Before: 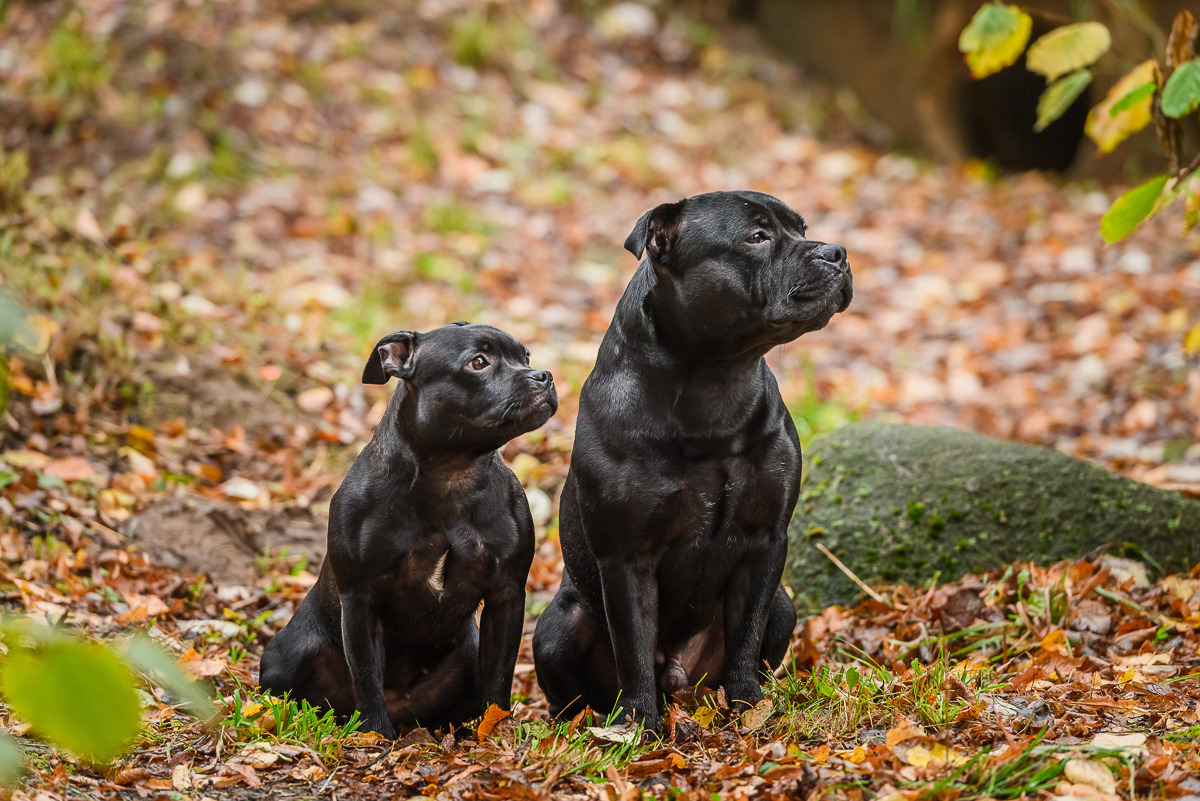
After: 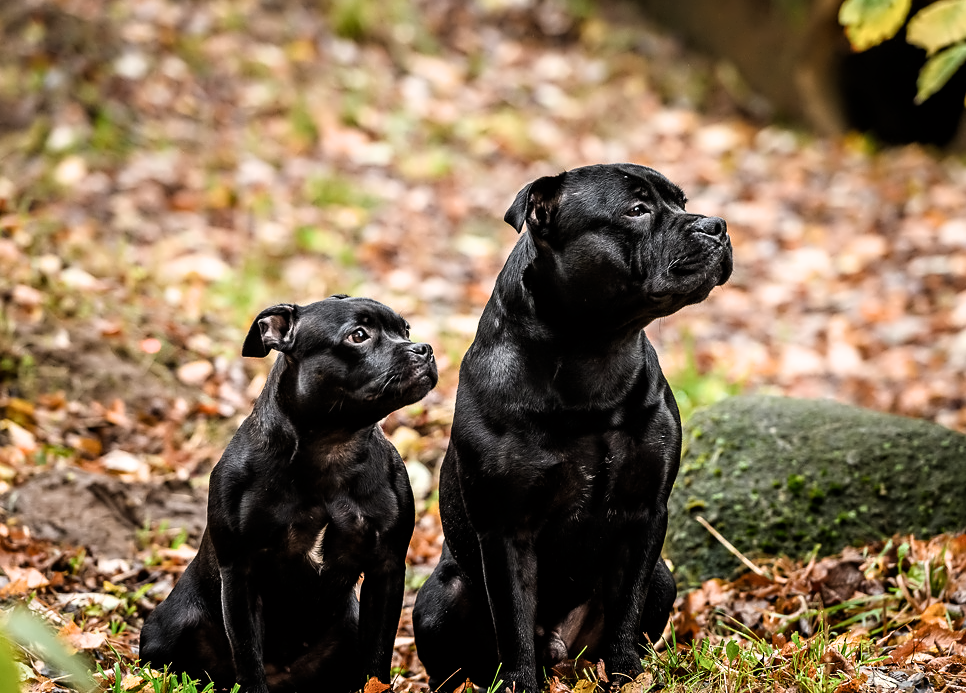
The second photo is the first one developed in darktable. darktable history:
crop: left 10.005%, top 3.464%, right 9.158%, bottom 9.139%
filmic rgb: black relative exposure -8.29 EV, white relative exposure 2.2 EV, threshold 2.96 EV, target white luminance 99.917%, hardness 7.19, latitude 74.36%, contrast 1.315, highlights saturation mix -2.88%, shadows ↔ highlights balance 30.32%, enable highlight reconstruction true
contrast equalizer: octaves 7, y [[0.5, 0.542, 0.583, 0.625, 0.667, 0.708], [0.5 ×6], [0.5 ×6], [0, 0.033, 0.067, 0.1, 0.133, 0.167], [0, 0.05, 0.1, 0.15, 0.2, 0.25]], mix 0.284
exposure: exposure -0.055 EV, compensate highlight preservation false
